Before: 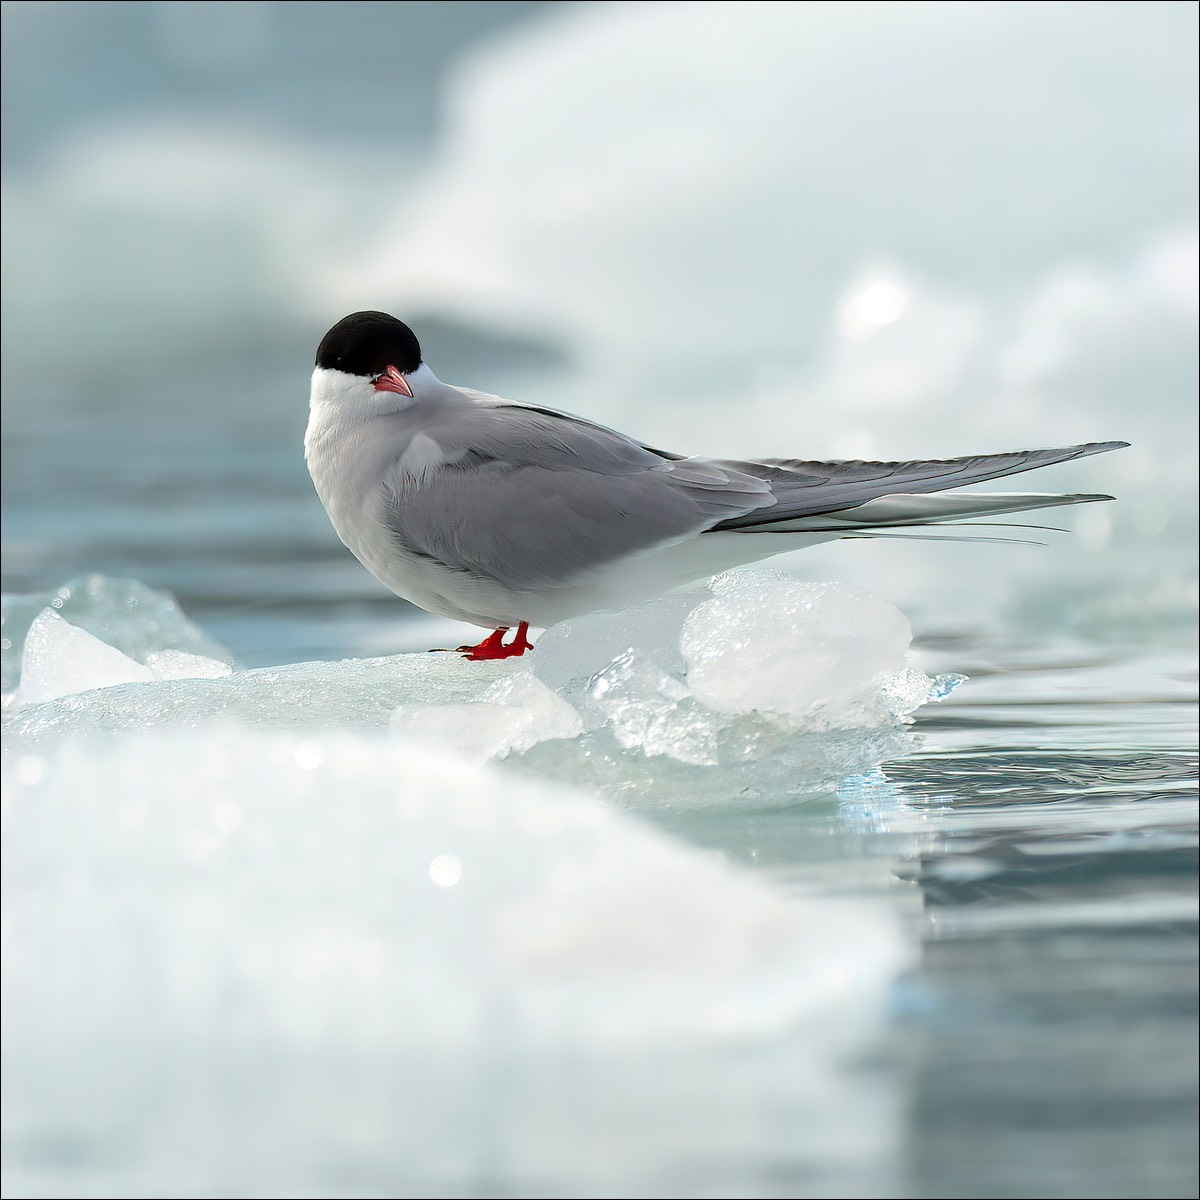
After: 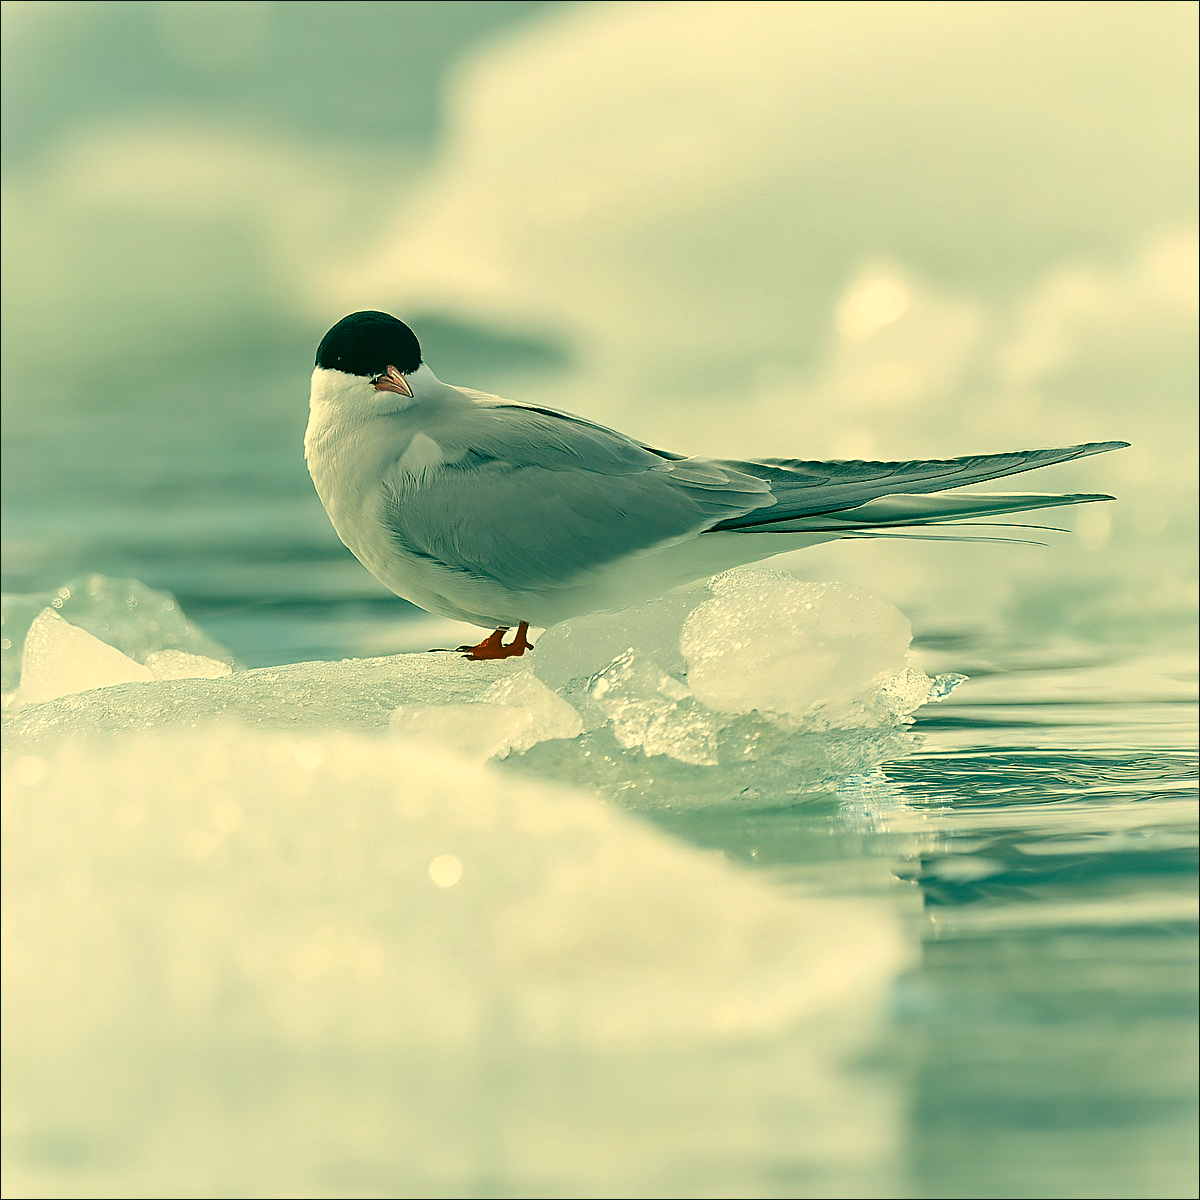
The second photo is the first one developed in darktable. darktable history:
sharpen: on, module defaults
exposure: exposure -0.045 EV, compensate highlight preservation false
color correction: highlights a* 2.1, highlights b* 34.42, shadows a* -37.18, shadows b* -6.03
shadows and highlights: low approximation 0.01, soften with gaussian
